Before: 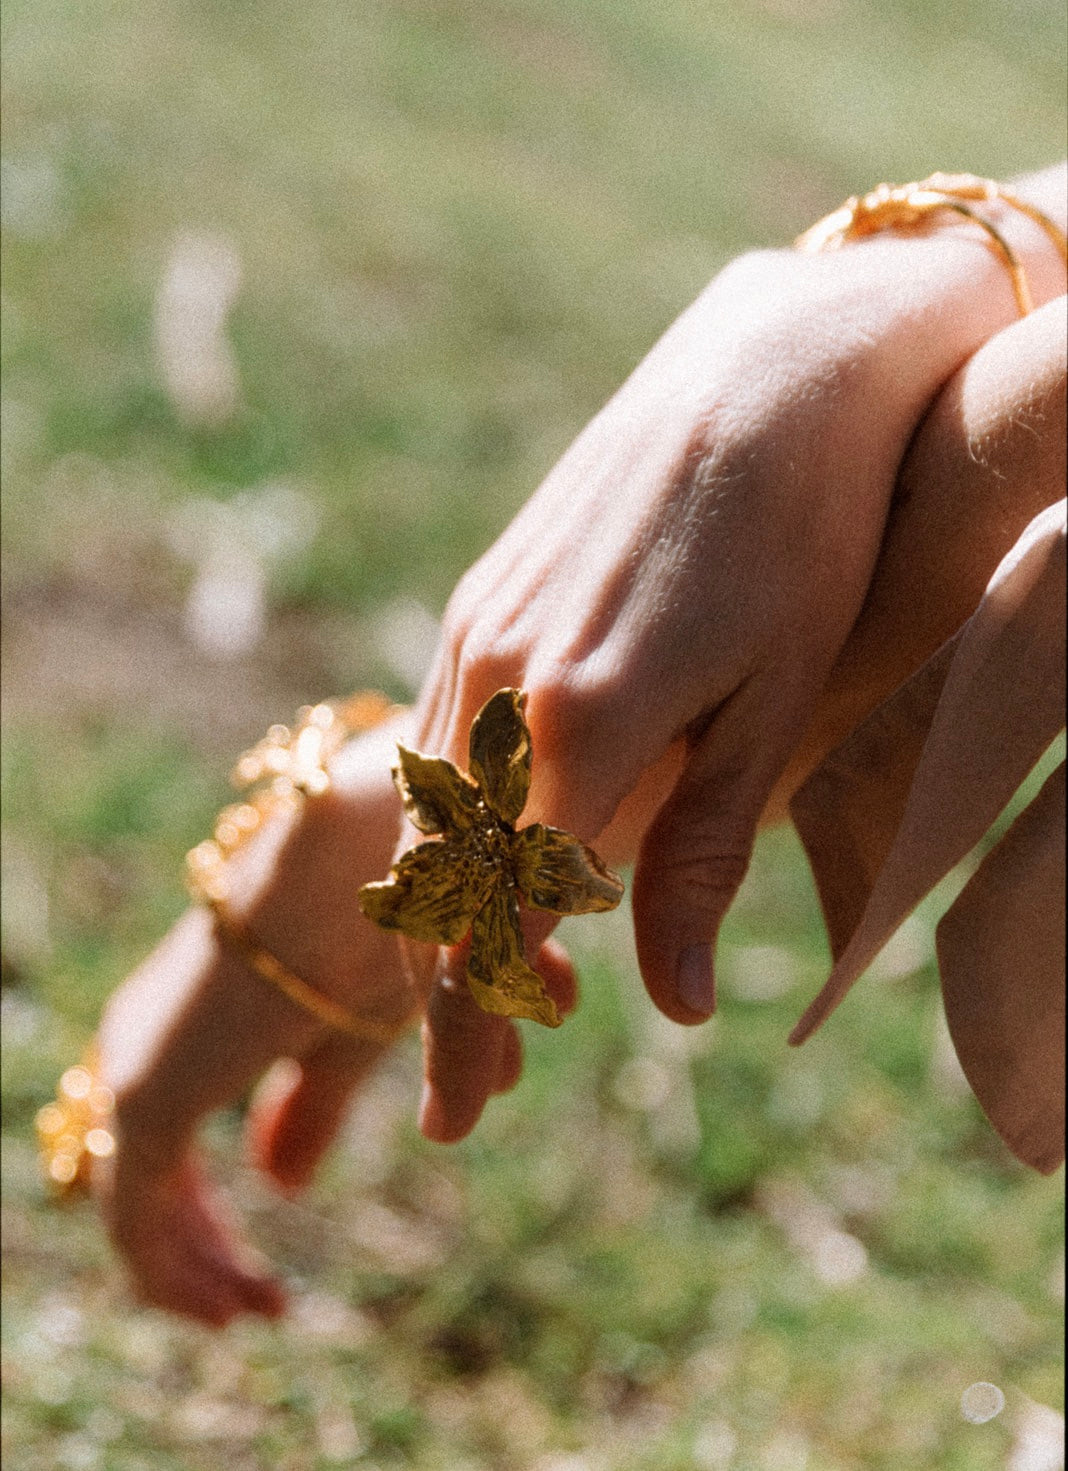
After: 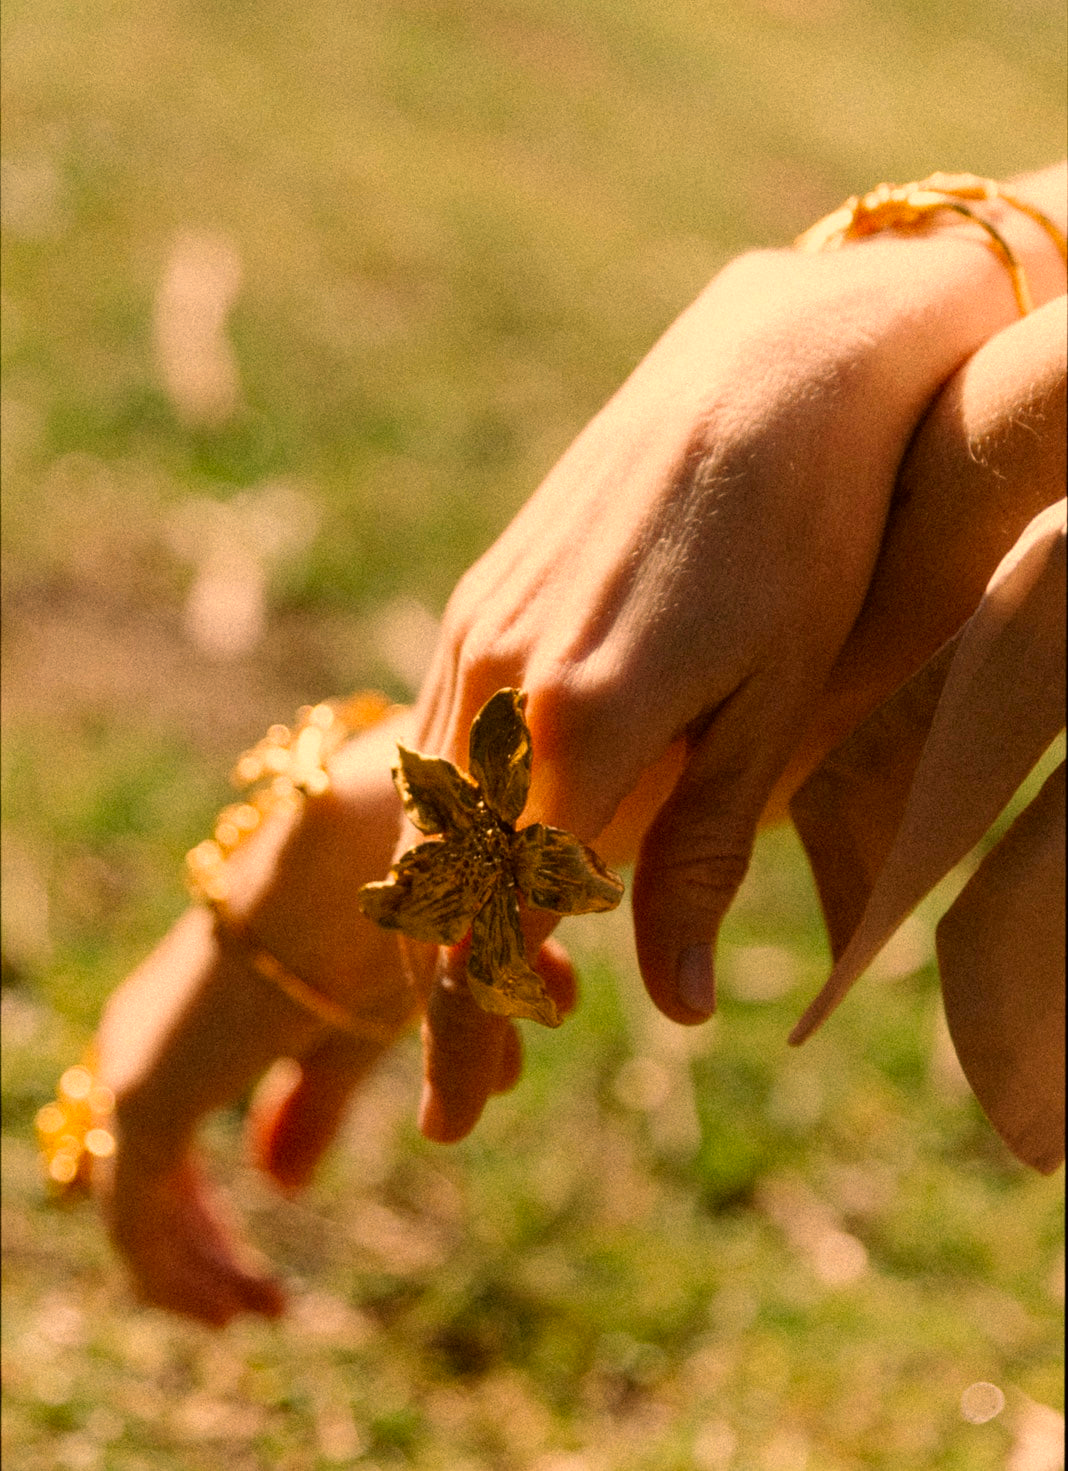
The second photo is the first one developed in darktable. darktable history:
color correction: highlights a* 18.18, highlights b* 34.8, shadows a* 1.38, shadows b* 6.75, saturation 1.04
tone equalizer: edges refinement/feathering 500, mask exposure compensation -1.57 EV, preserve details no
